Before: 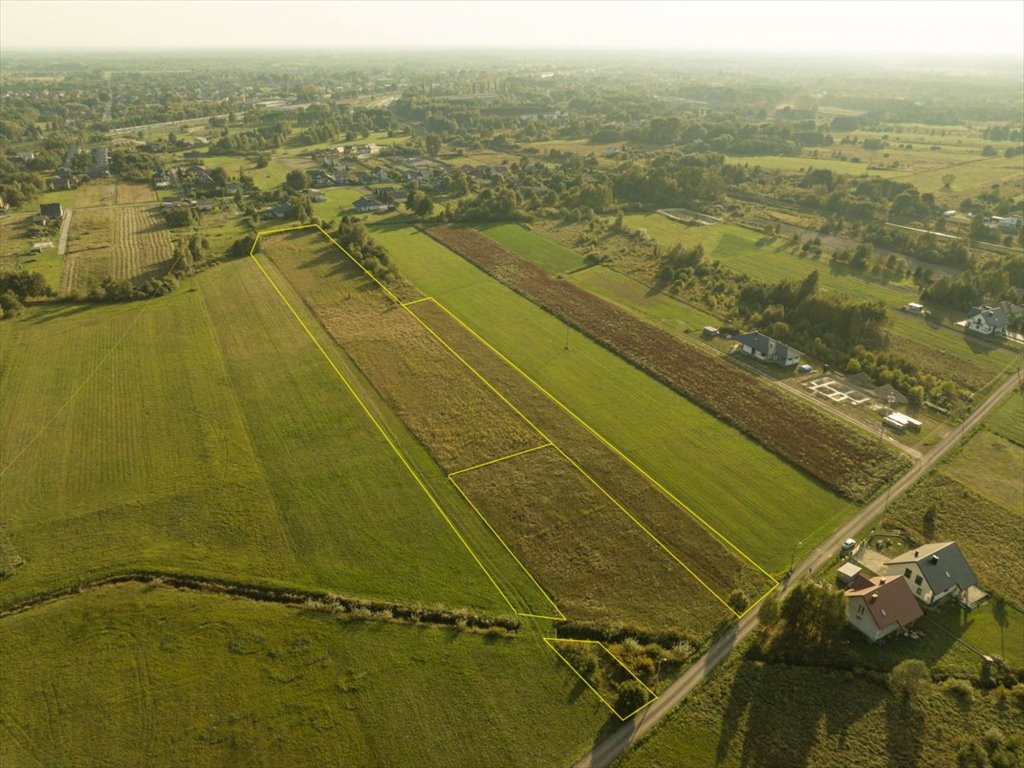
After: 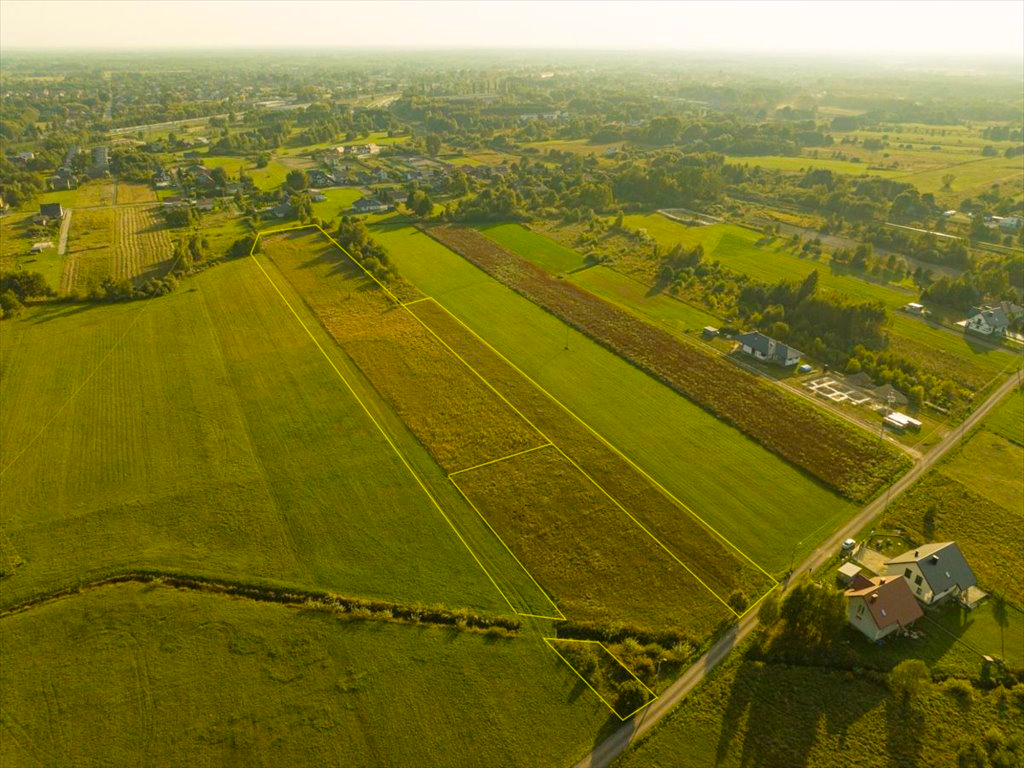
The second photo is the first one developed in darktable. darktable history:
color balance rgb: highlights gain › chroma 0.284%, highlights gain › hue 330.96°, linear chroma grading › global chroma 14.348%, perceptual saturation grading › global saturation 29.71%
